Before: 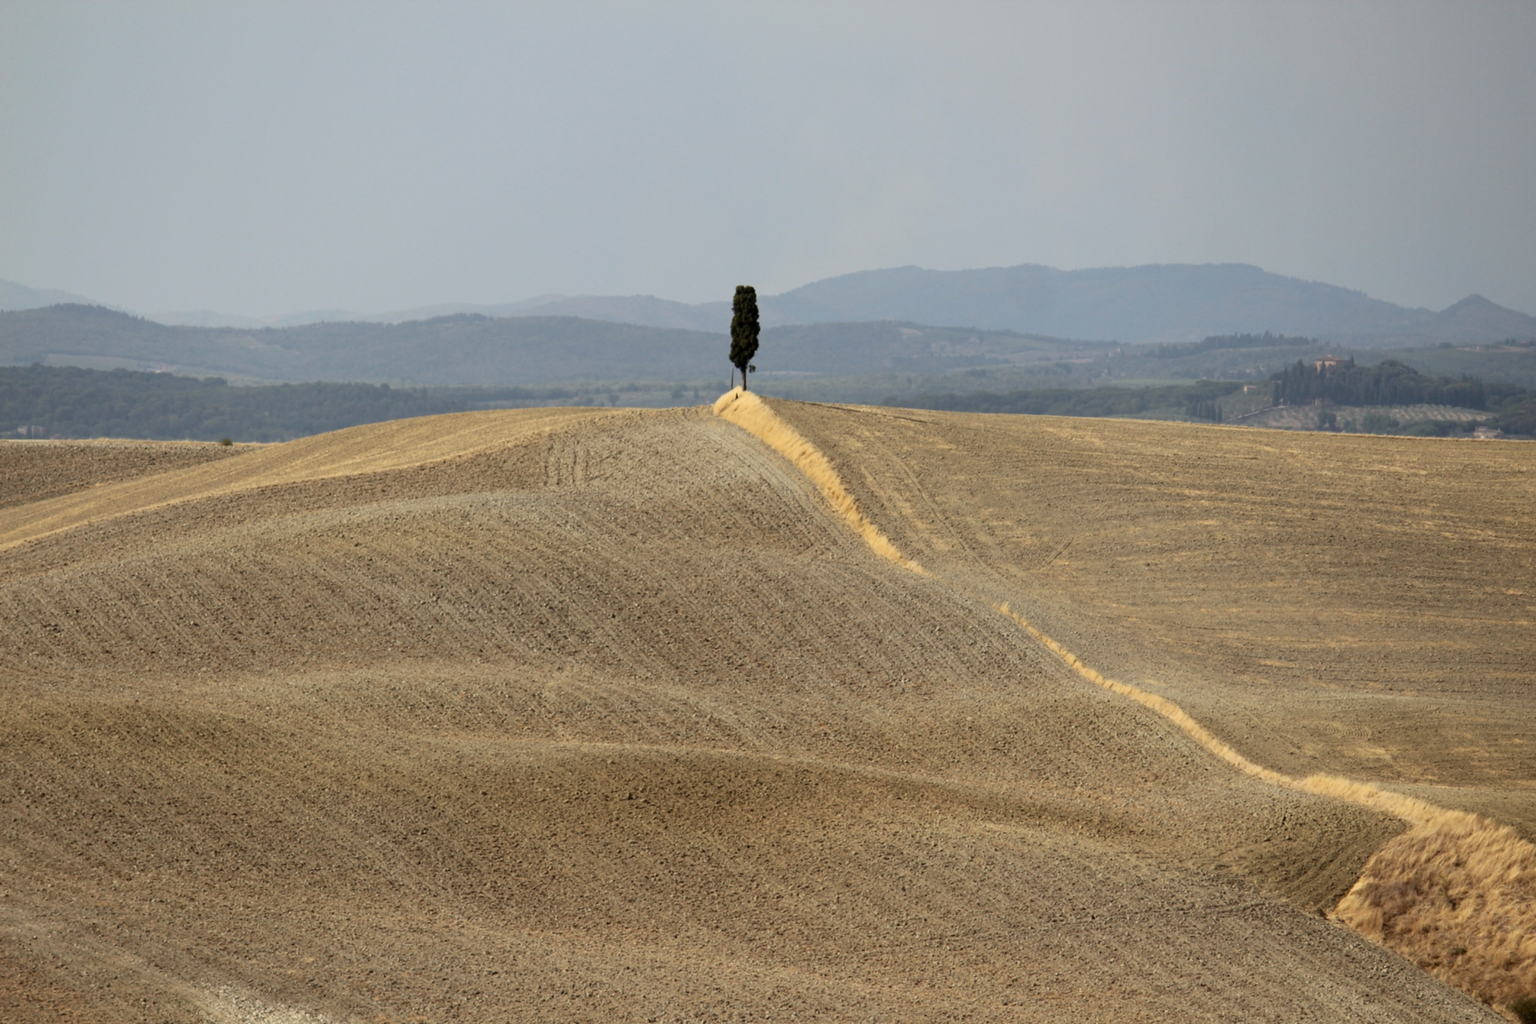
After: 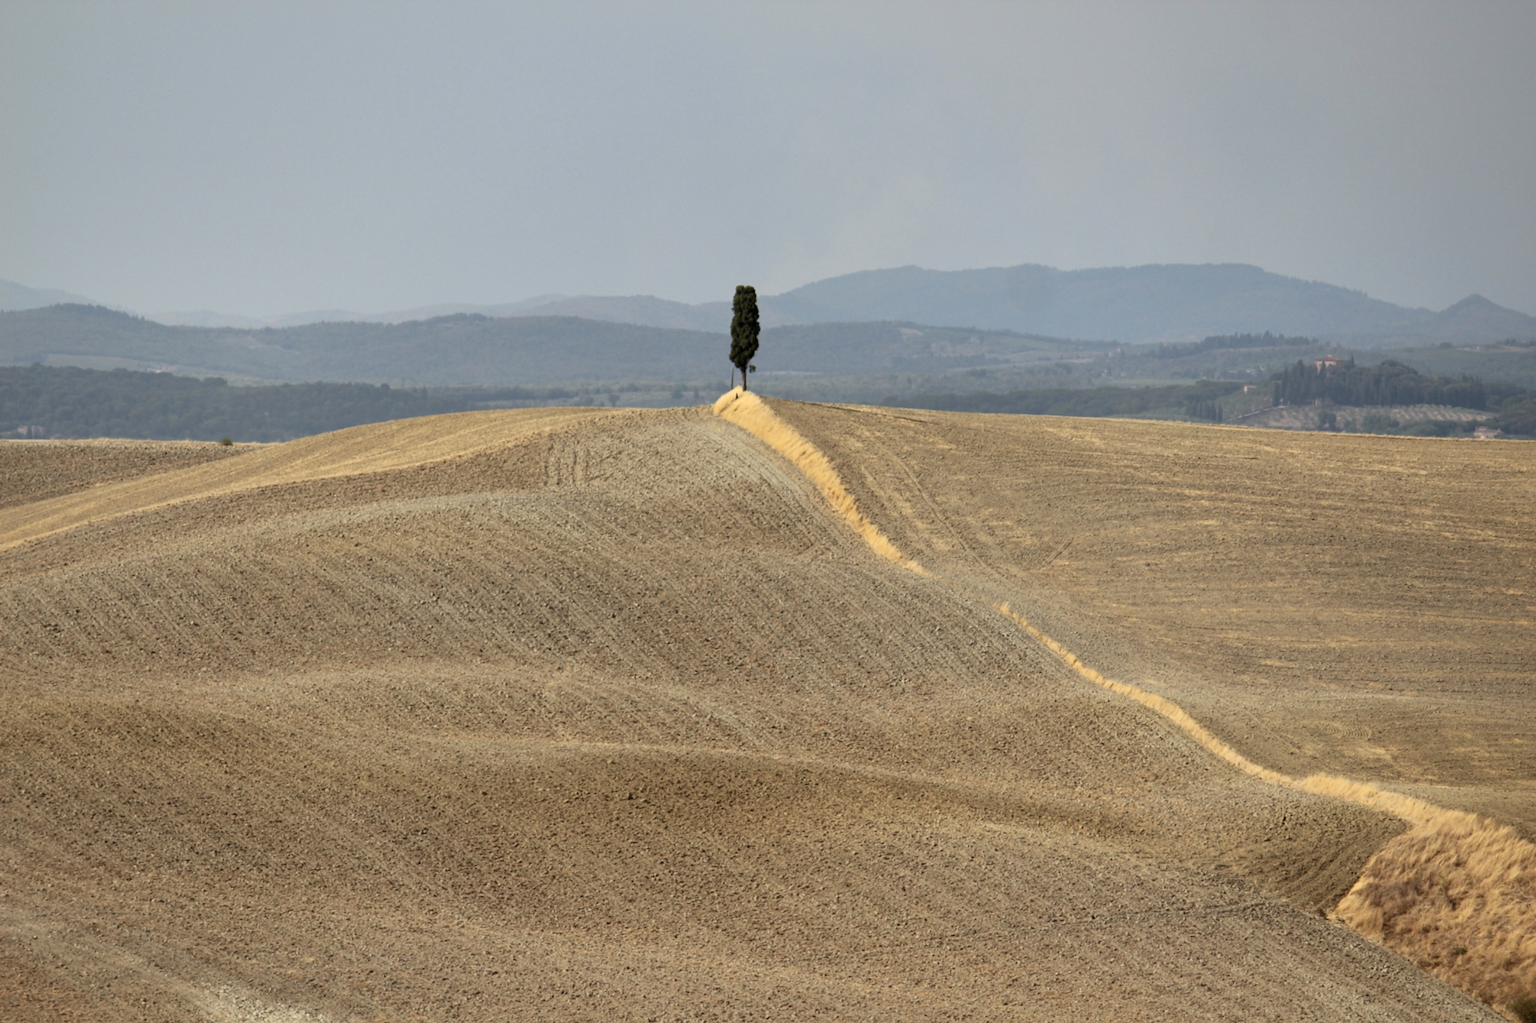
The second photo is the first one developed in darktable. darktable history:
shadows and highlights: on, module defaults
exposure: exposure 0.225 EV, compensate highlight preservation false
contrast brightness saturation: saturation -0.07
